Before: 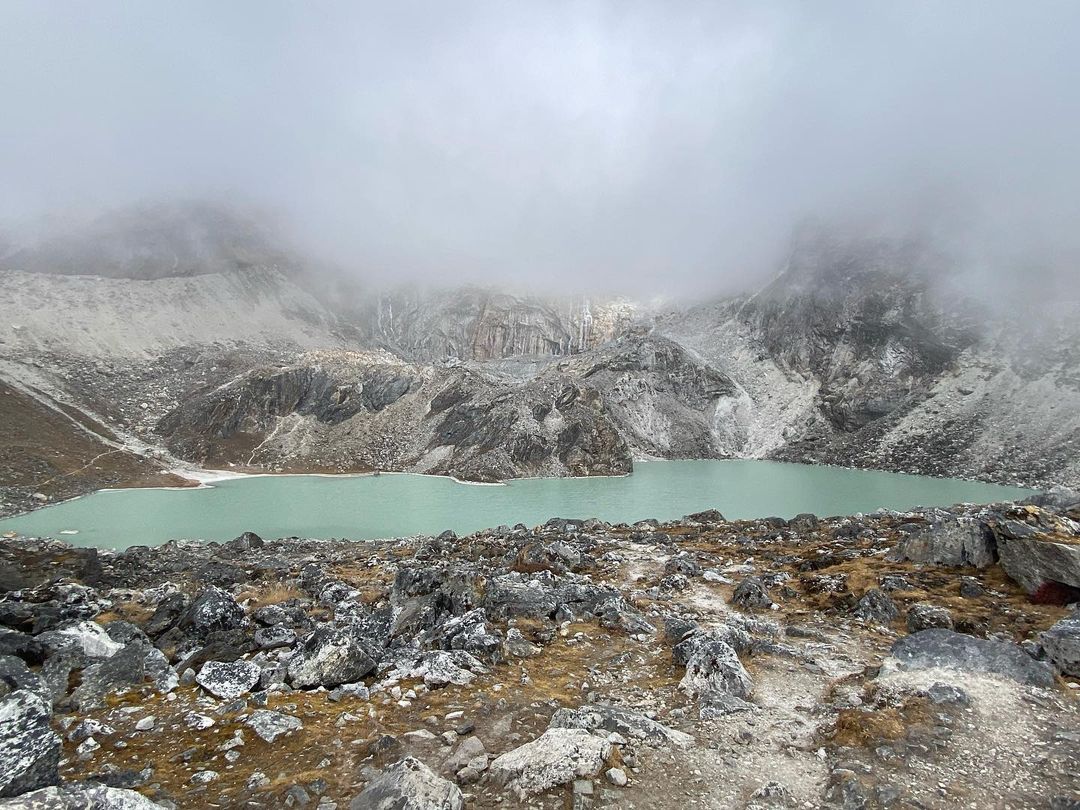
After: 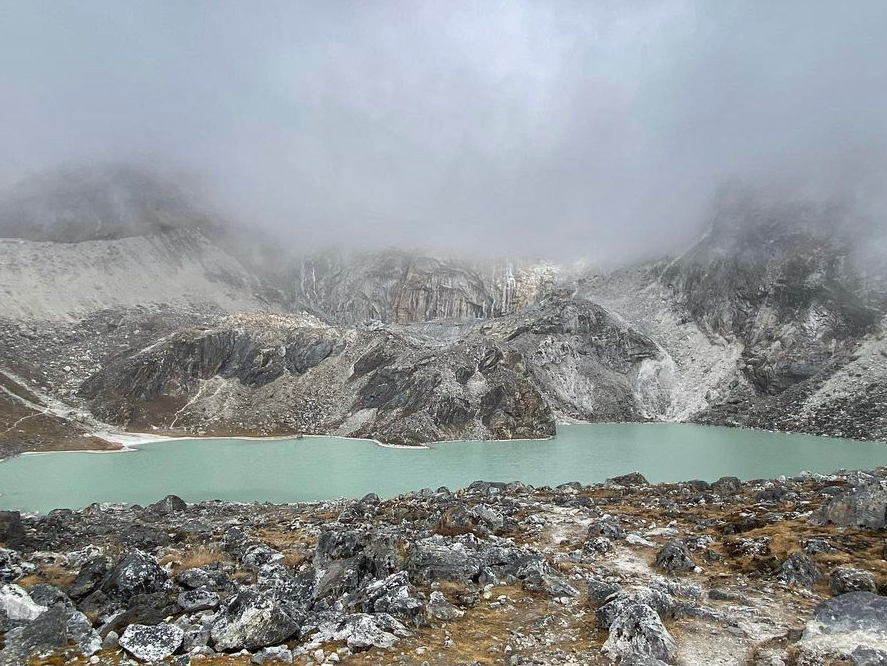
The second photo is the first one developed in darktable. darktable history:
shadows and highlights: soften with gaussian
crop and rotate: left 7.196%, top 4.574%, right 10.605%, bottom 13.178%
